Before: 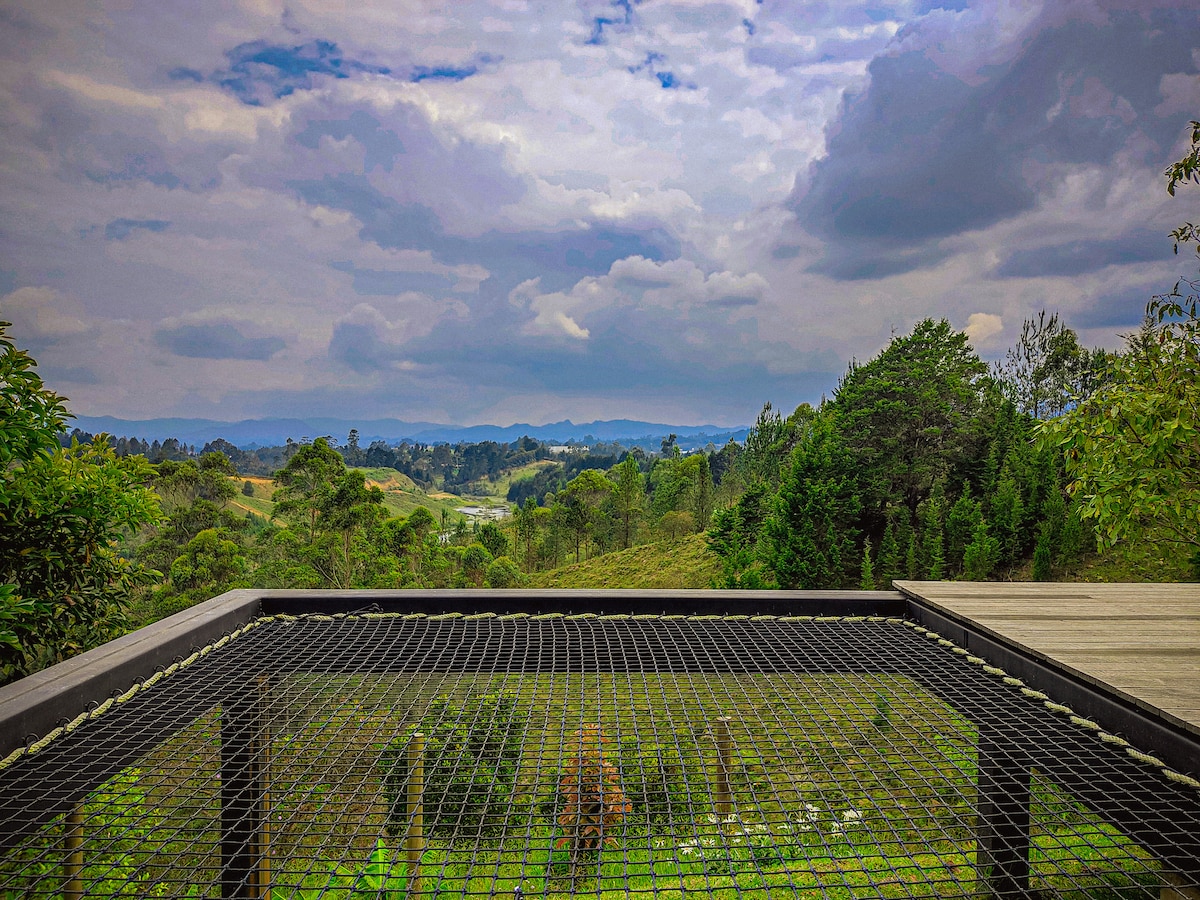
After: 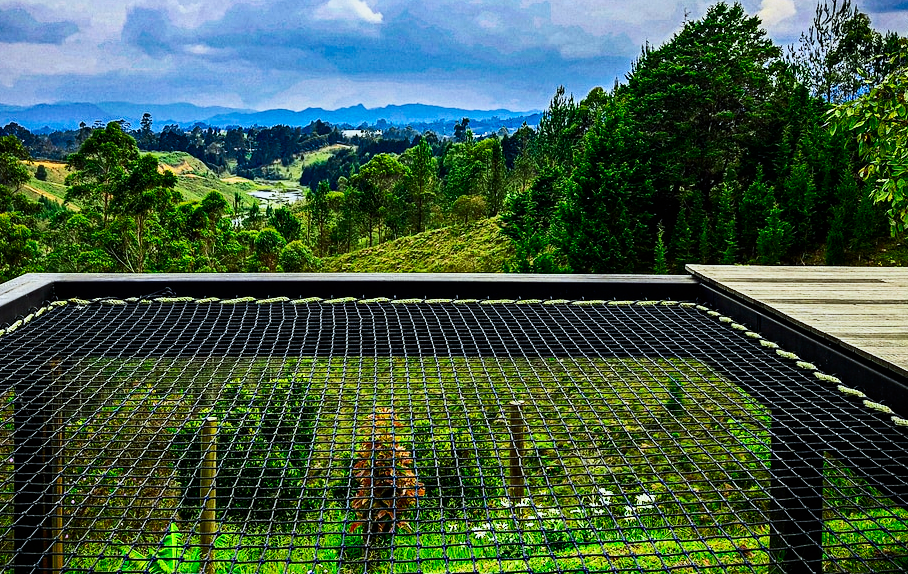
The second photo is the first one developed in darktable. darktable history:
crop and rotate: left 17.299%, top 35.115%, right 7.015%, bottom 1.024%
color calibration: illuminant F (fluorescent), F source F9 (Cool White Deluxe 4150 K) – high CRI, x 0.374, y 0.373, temperature 4158.34 K
sigmoid: contrast 1.93, skew 0.29, preserve hue 0%
contrast brightness saturation: contrast 0.28
